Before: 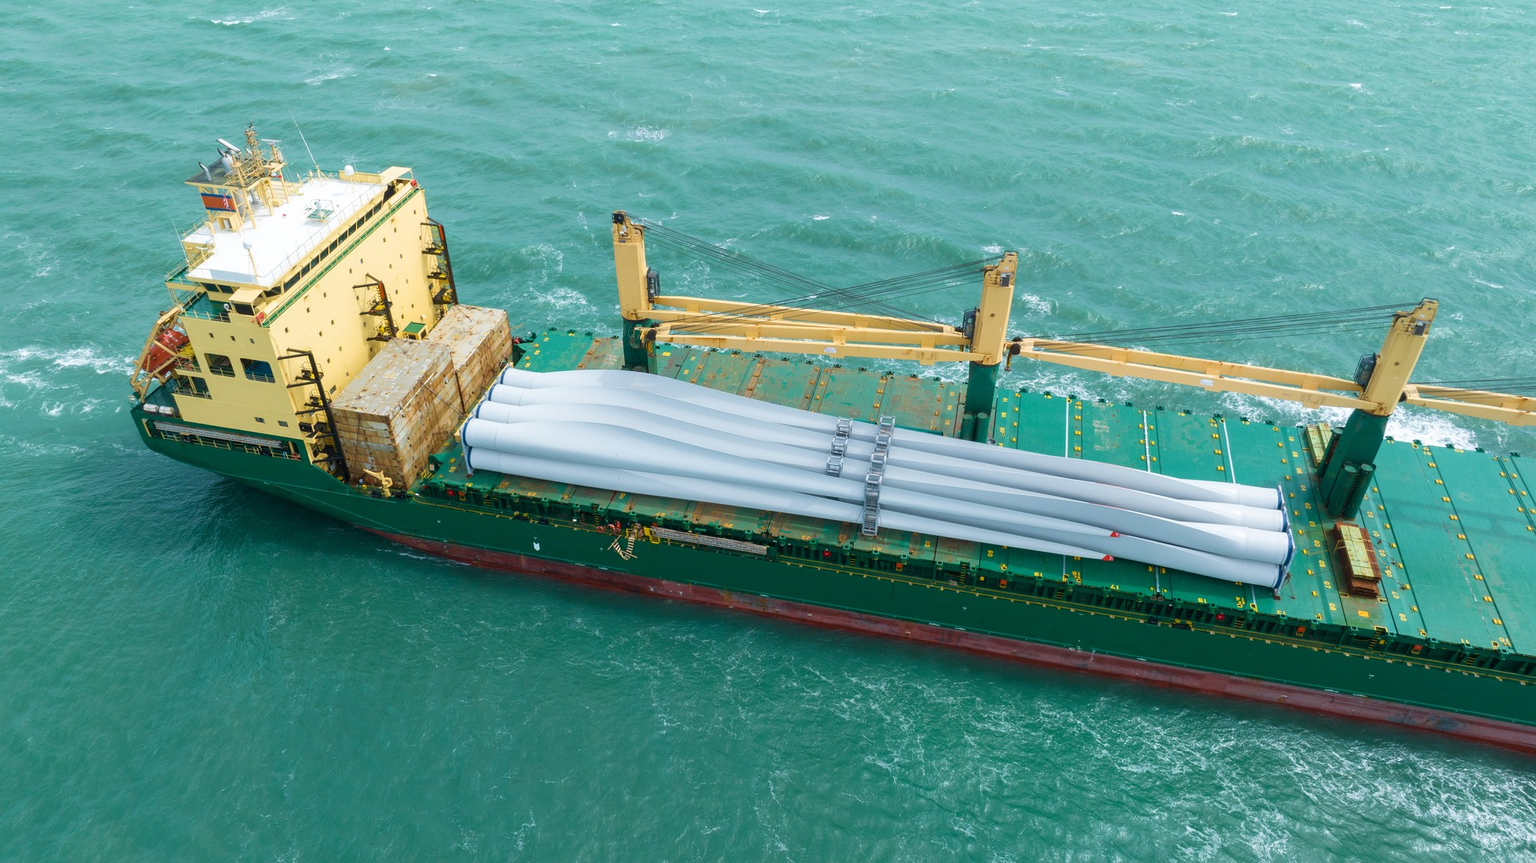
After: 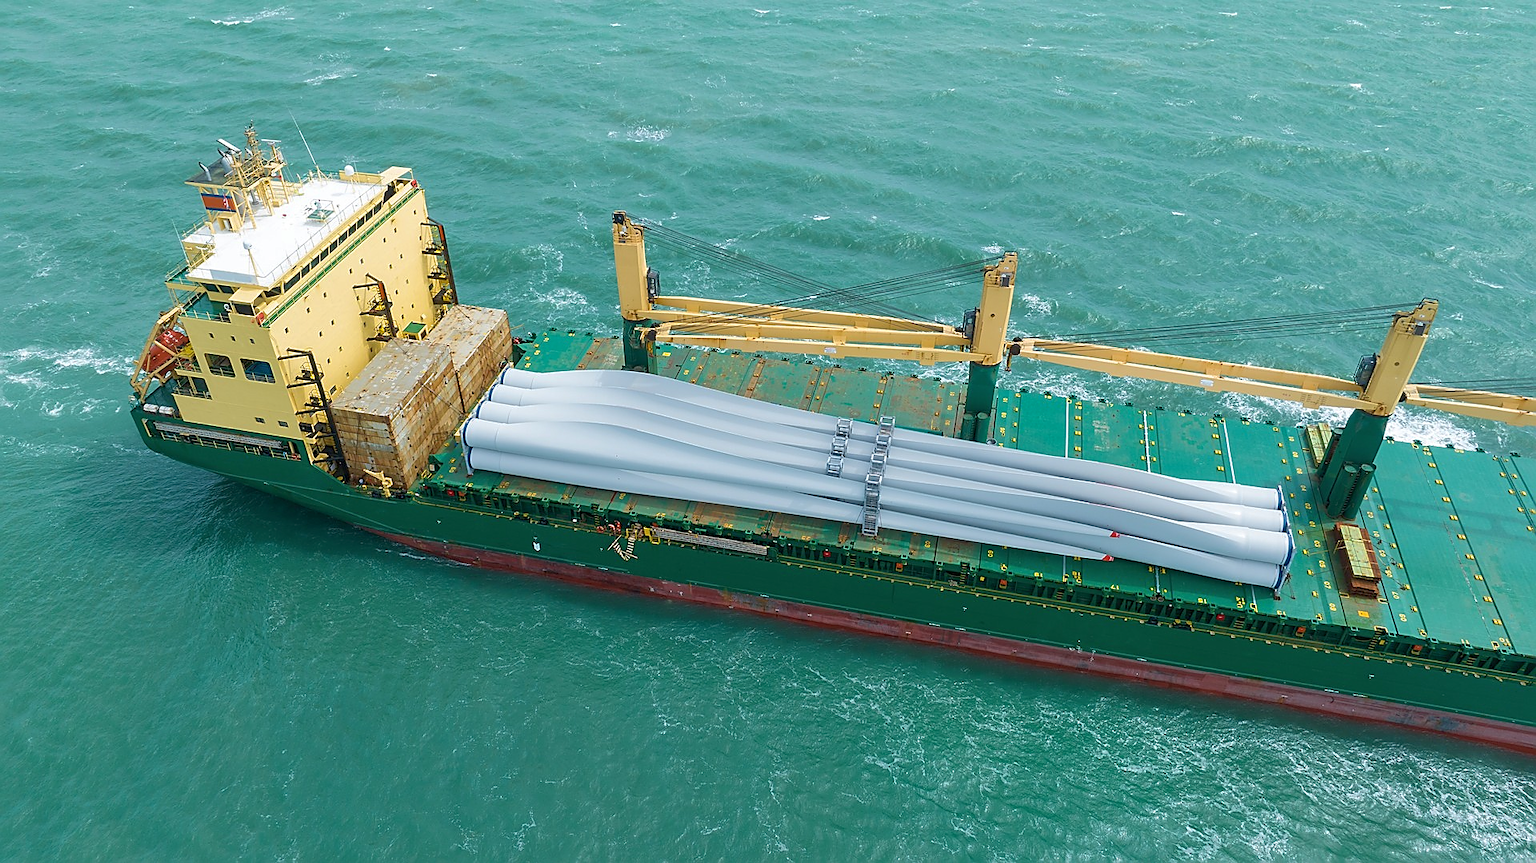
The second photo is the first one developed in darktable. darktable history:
shadows and highlights: on, module defaults
sharpen: radius 1.4, amount 1.25, threshold 0.7
